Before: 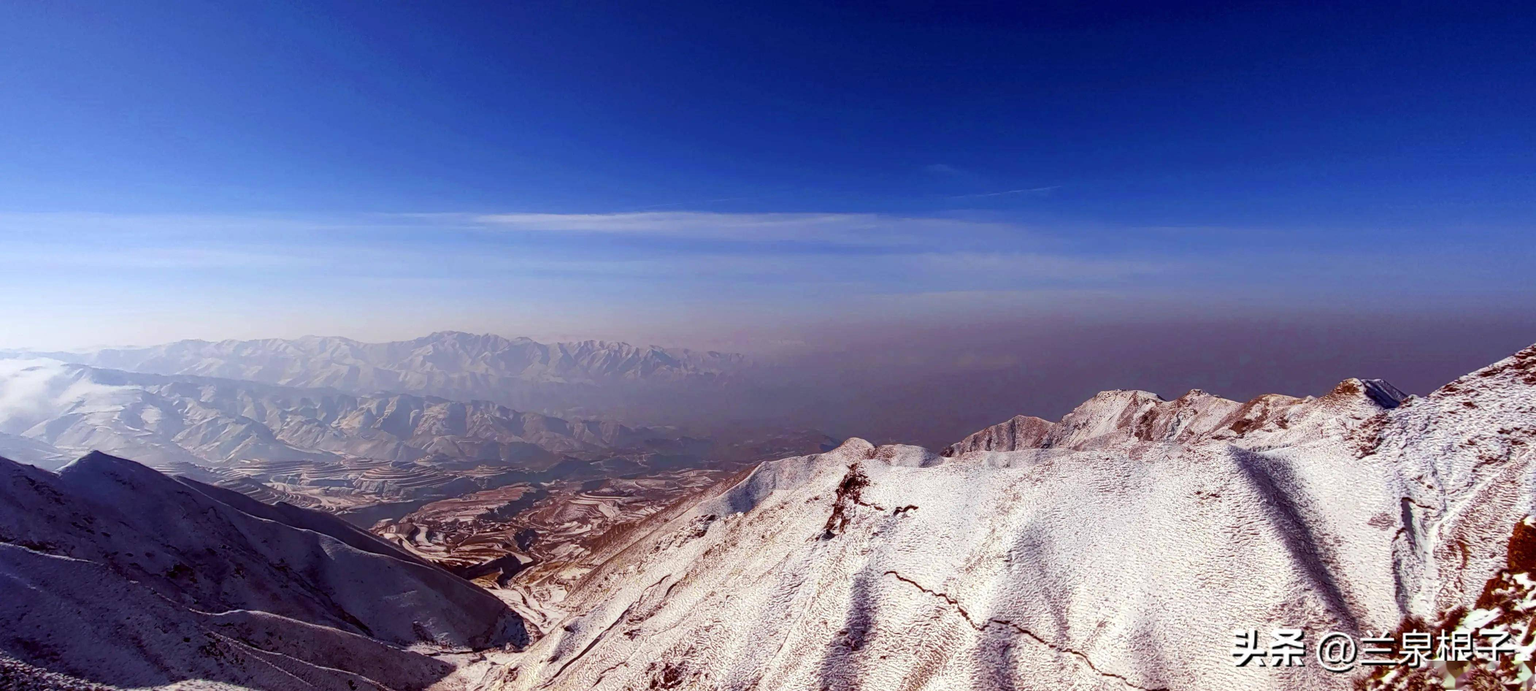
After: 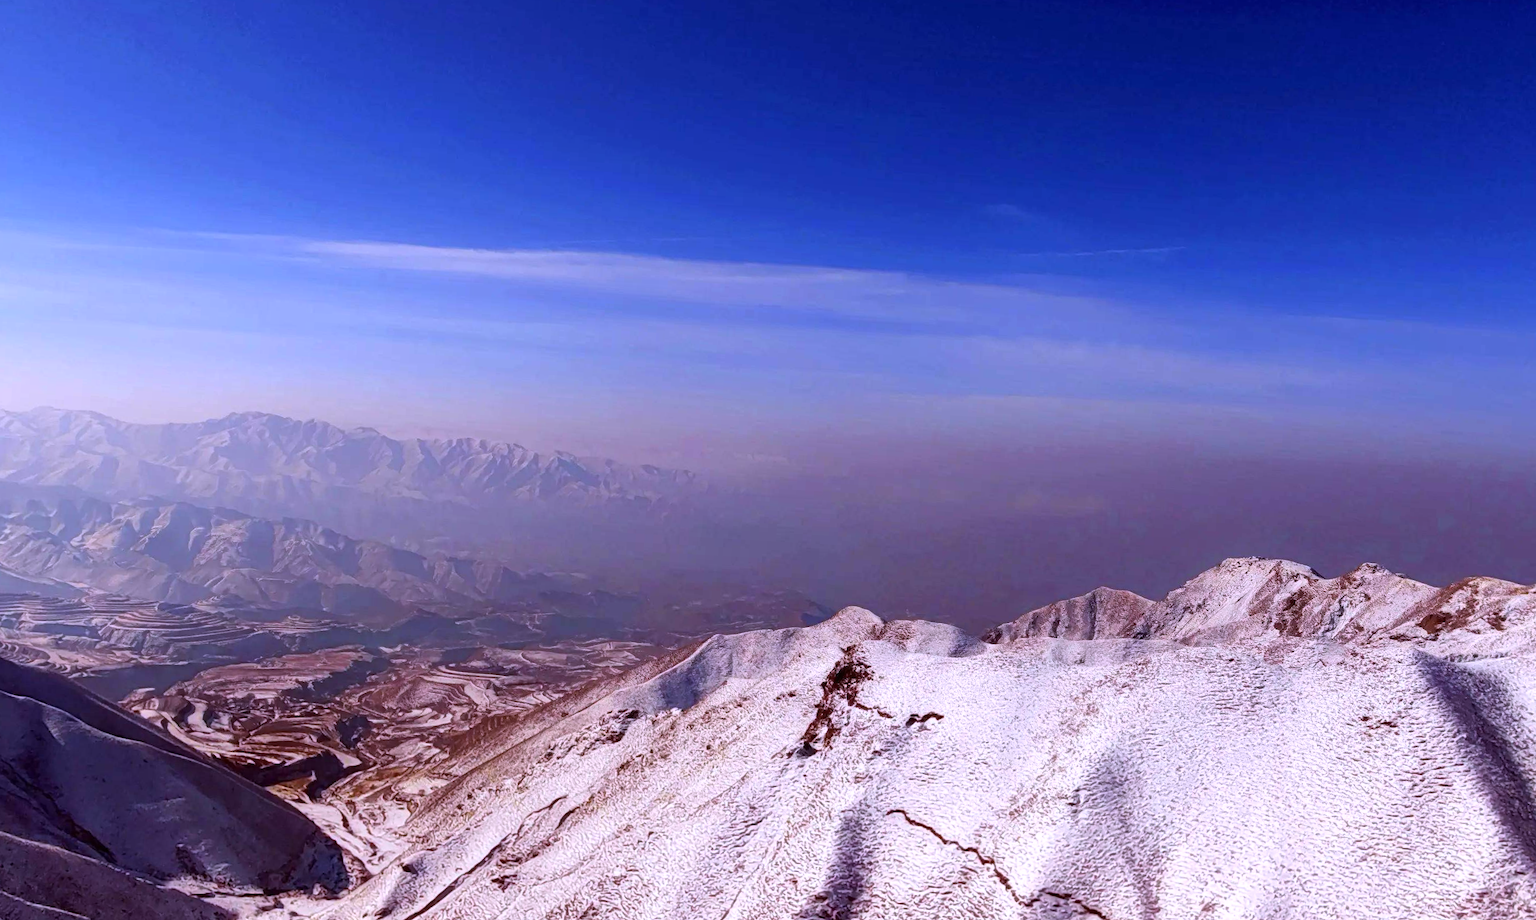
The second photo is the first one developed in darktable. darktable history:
crop and rotate: angle -3.27°, left 14.277%, top 0.028%, right 10.766%, bottom 0.028%
white balance: red 1.042, blue 1.17
